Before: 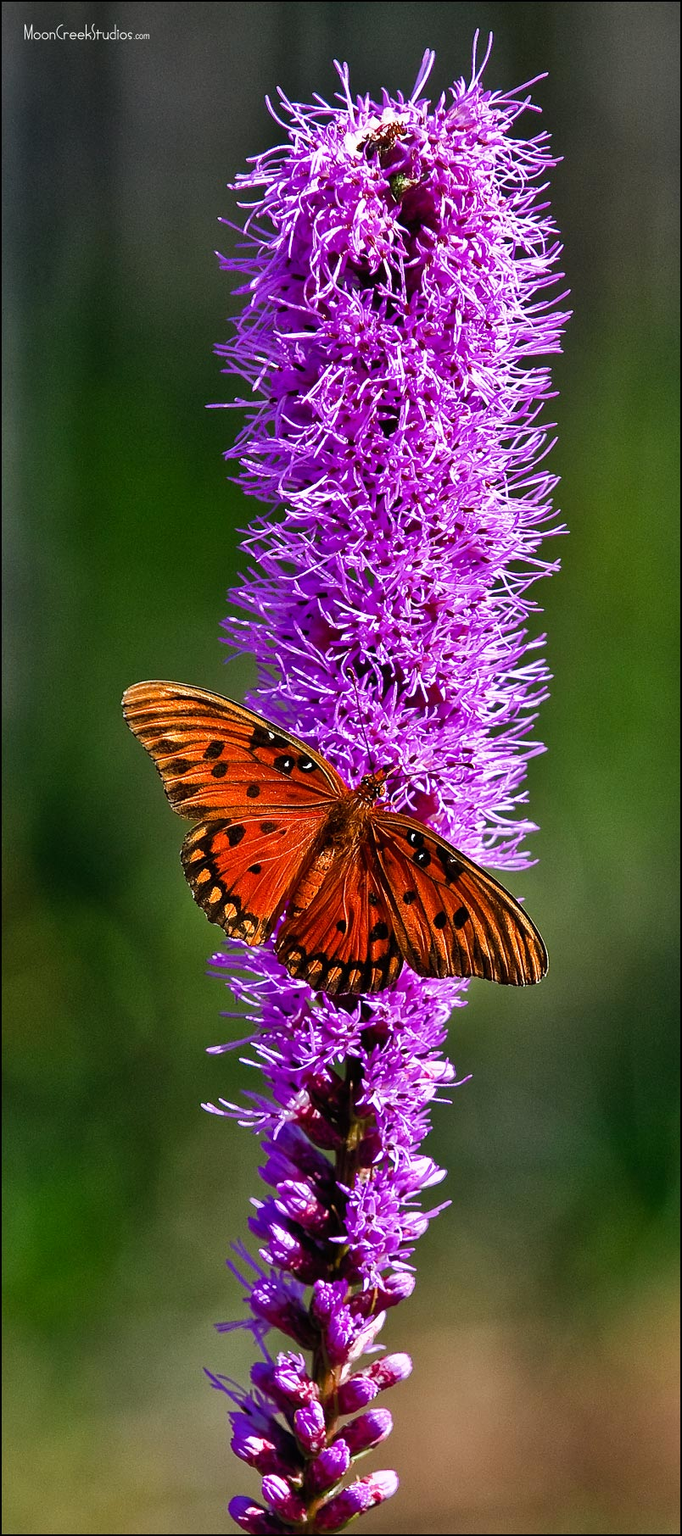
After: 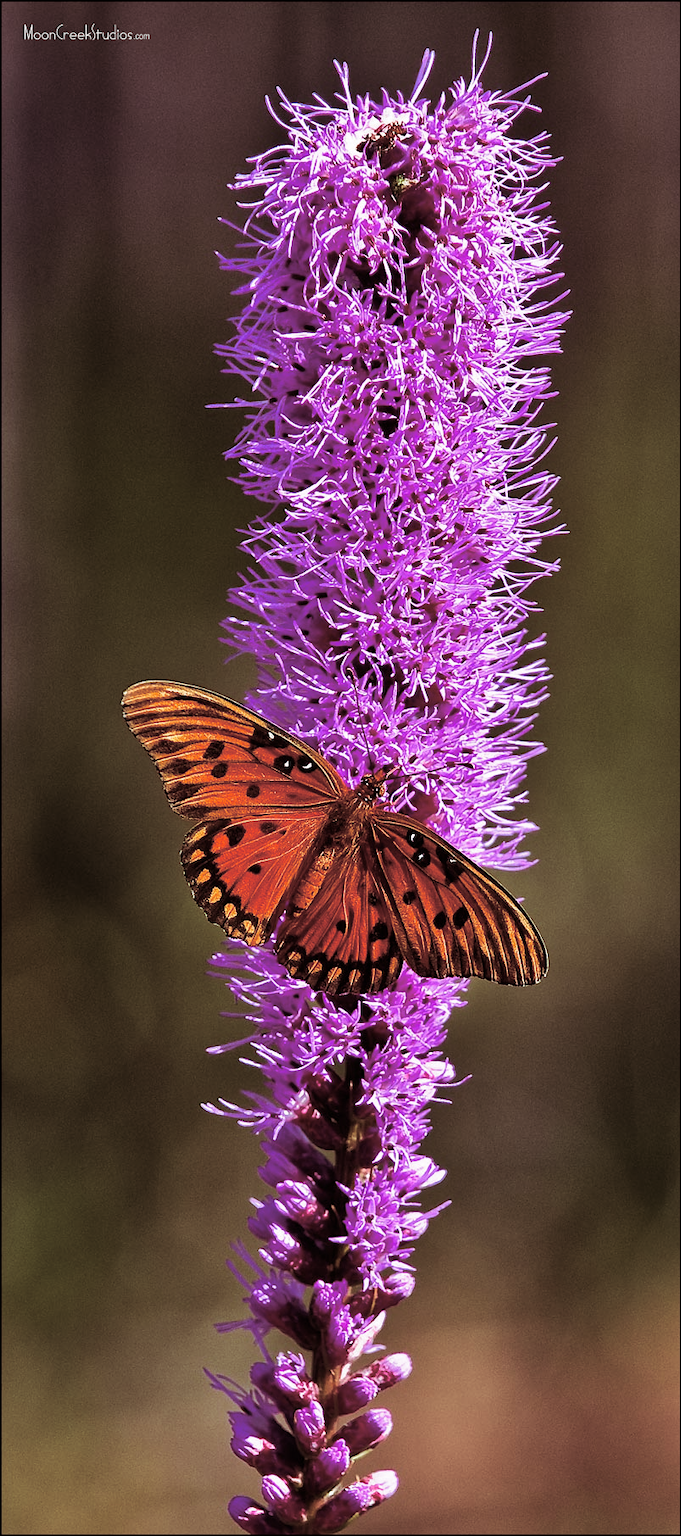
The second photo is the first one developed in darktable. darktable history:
velvia: on, module defaults
contrast brightness saturation: saturation -0.05
split-toning: shadows › saturation 0.41, highlights › saturation 0, compress 33.55%
